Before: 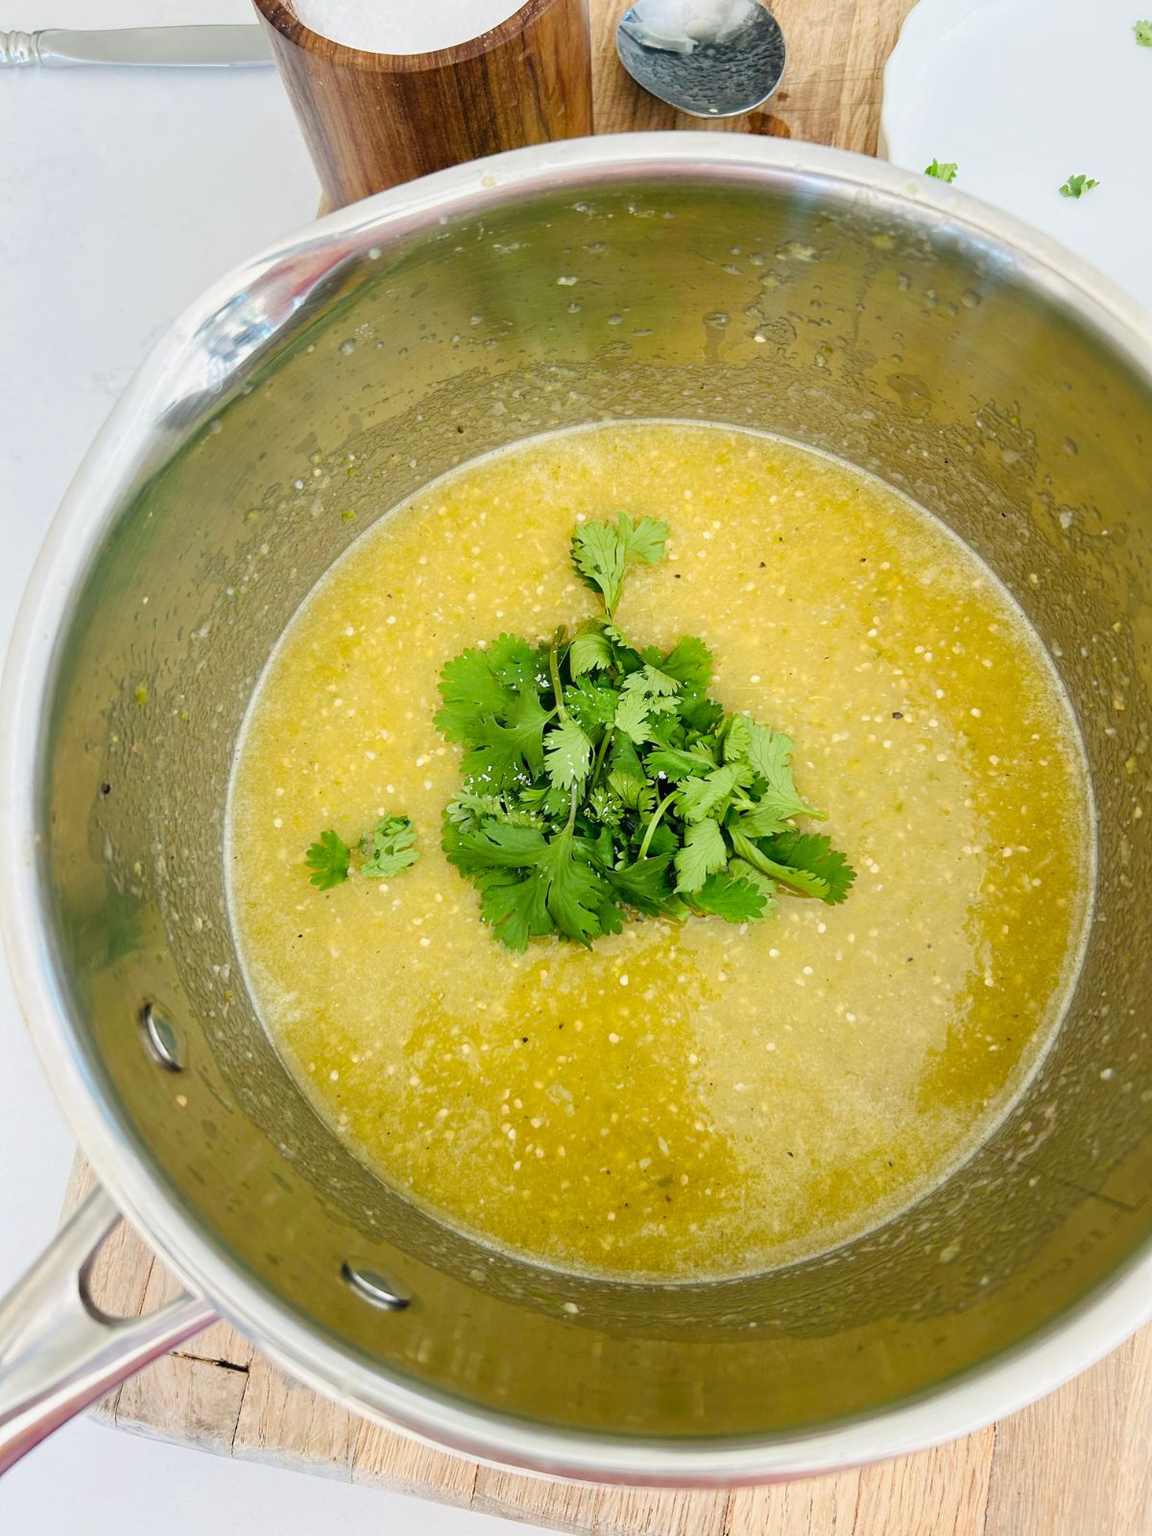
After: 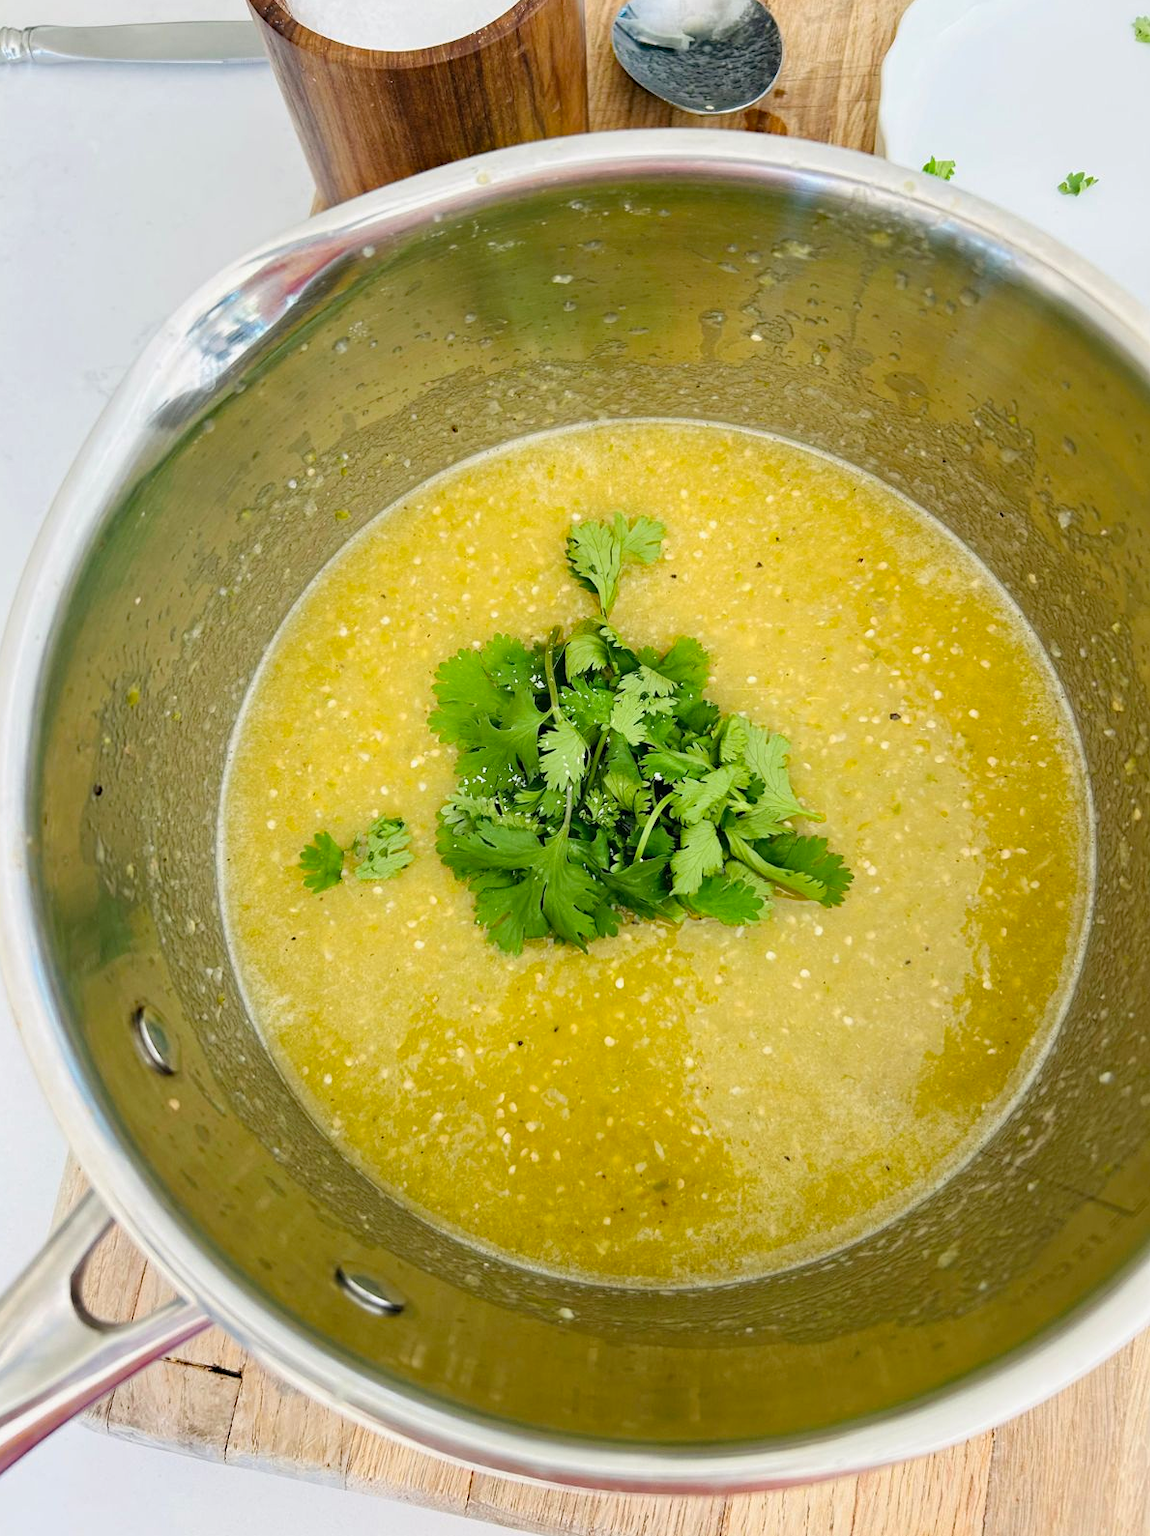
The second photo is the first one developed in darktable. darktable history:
haze removal: strength 0.282, distance 0.256, adaptive false
crop and rotate: left 0.76%, top 0.262%, bottom 0.382%
